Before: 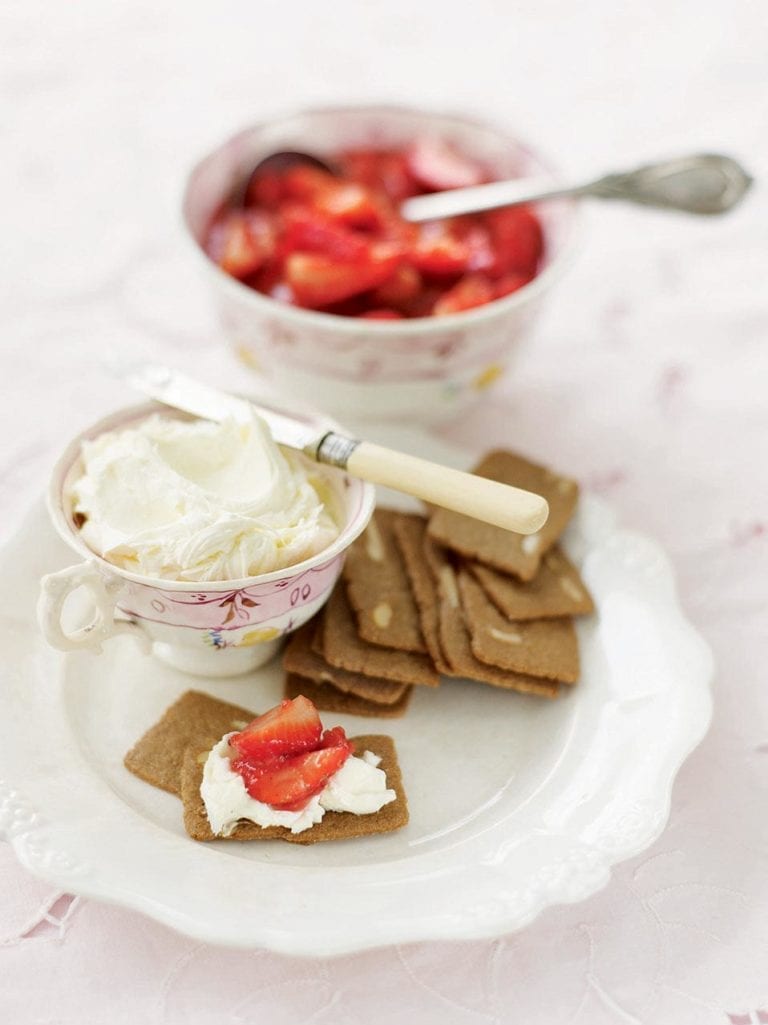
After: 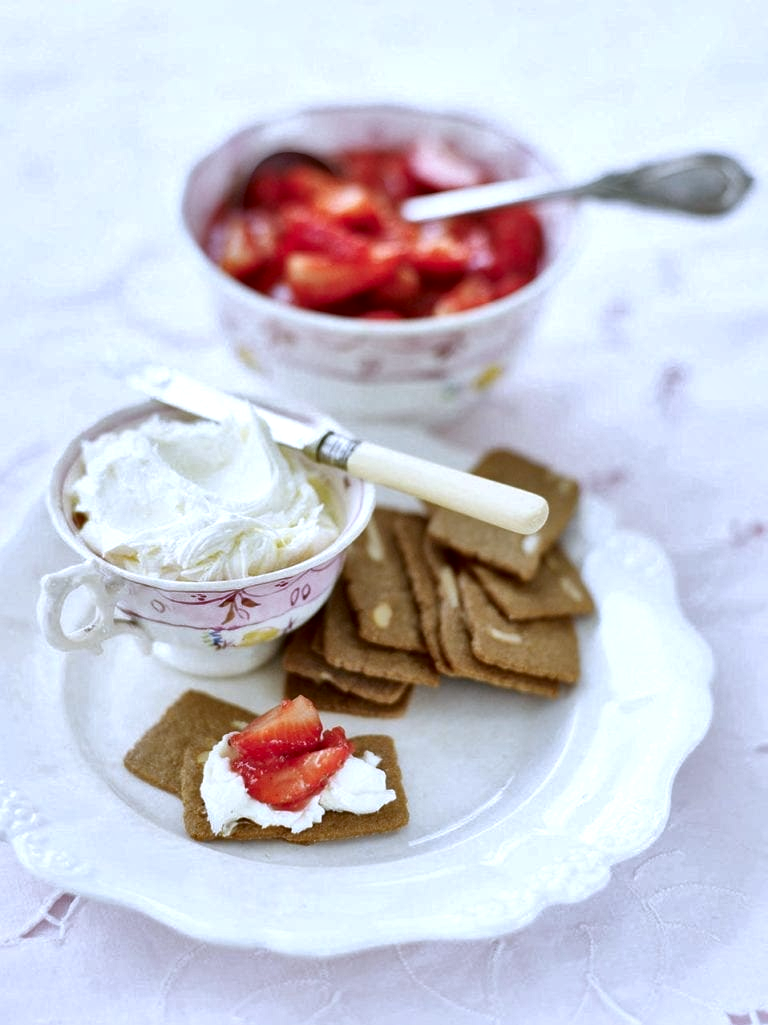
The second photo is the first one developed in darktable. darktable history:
white balance: red 0.948, green 1.02, blue 1.176
local contrast: mode bilateral grid, contrast 20, coarseness 50, detail 171%, midtone range 0.2
shadows and highlights: shadows 29.61, highlights -30.47, low approximation 0.01, soften with gaussian
